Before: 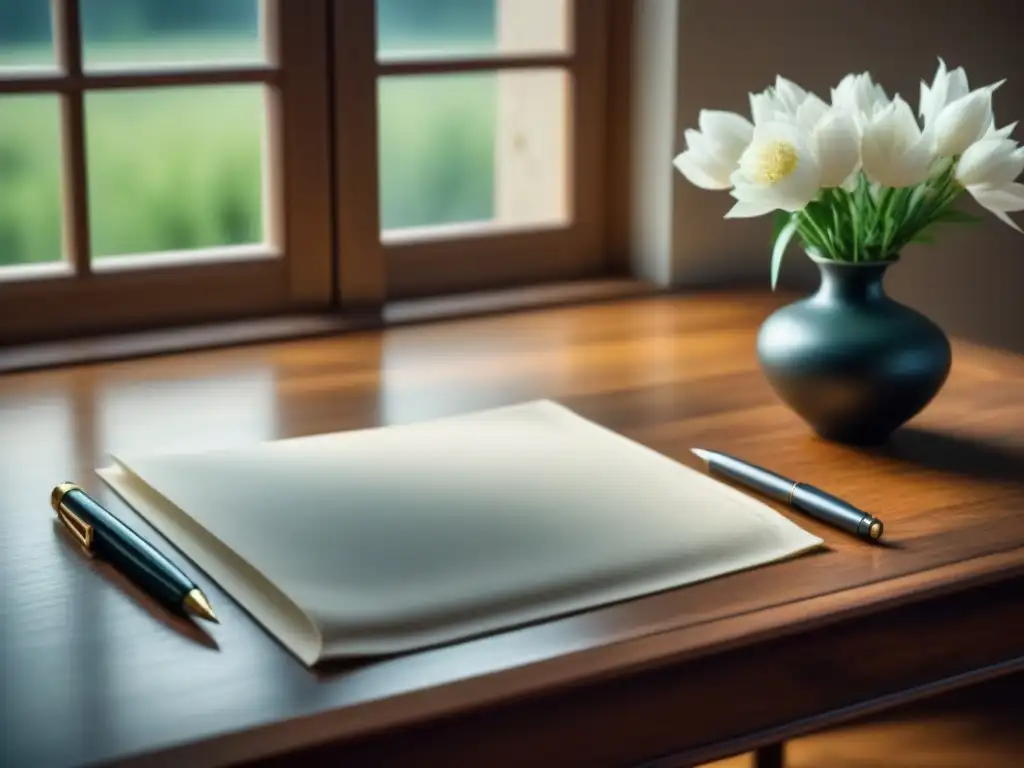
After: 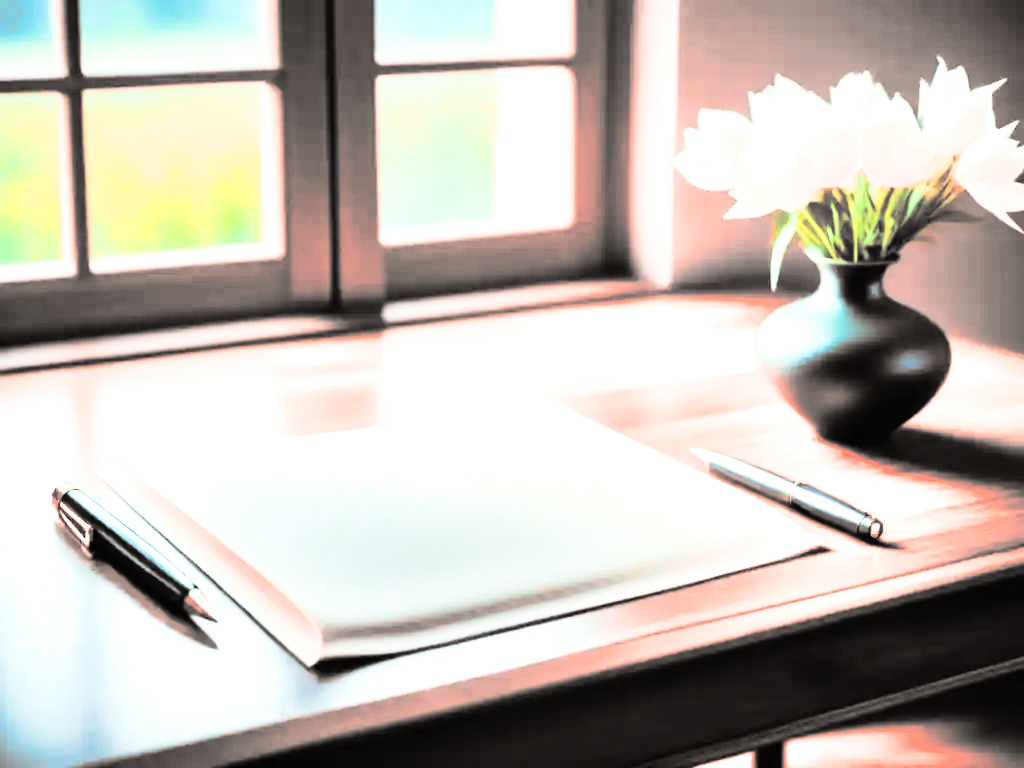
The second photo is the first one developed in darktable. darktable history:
color zones: curves: ch2 [(0, 0.5) (0.084, 0.497) (0.323, 0.335) (0.4, 0.497) (1, 0.5)], process mode strong
exposure: black level correction 0, exposure 1.55 EV, compensate exposure bias true, compensate highlight preservation false
split-toning: shadows › hue 26°, shadows › saturation 0.09, highlights › hue 40°, highlights › saturation 0.18, balance -63, compress 0%
rgb curve: curves: ch0 [(0, 0) (0.21, 0.15) (0.24, 0.21) (0.5, 0.75) (0.75, 0.96) (0.89, 0.99) (1, 1)]; ch1 [(0, 0.02) (0.21, 0.13) (0.25, 0.2) (0.5, 0.67) (0.75, 0.9) (0.89, 0.97) (1, 1)]; ch2 [(0, 0.02) (0.21, 0.13) (0.25, 0.2) (0.5, 0.67) (0.75, 0.9) (0.89, 0.97) (1, 1)], compensate middle gray true
